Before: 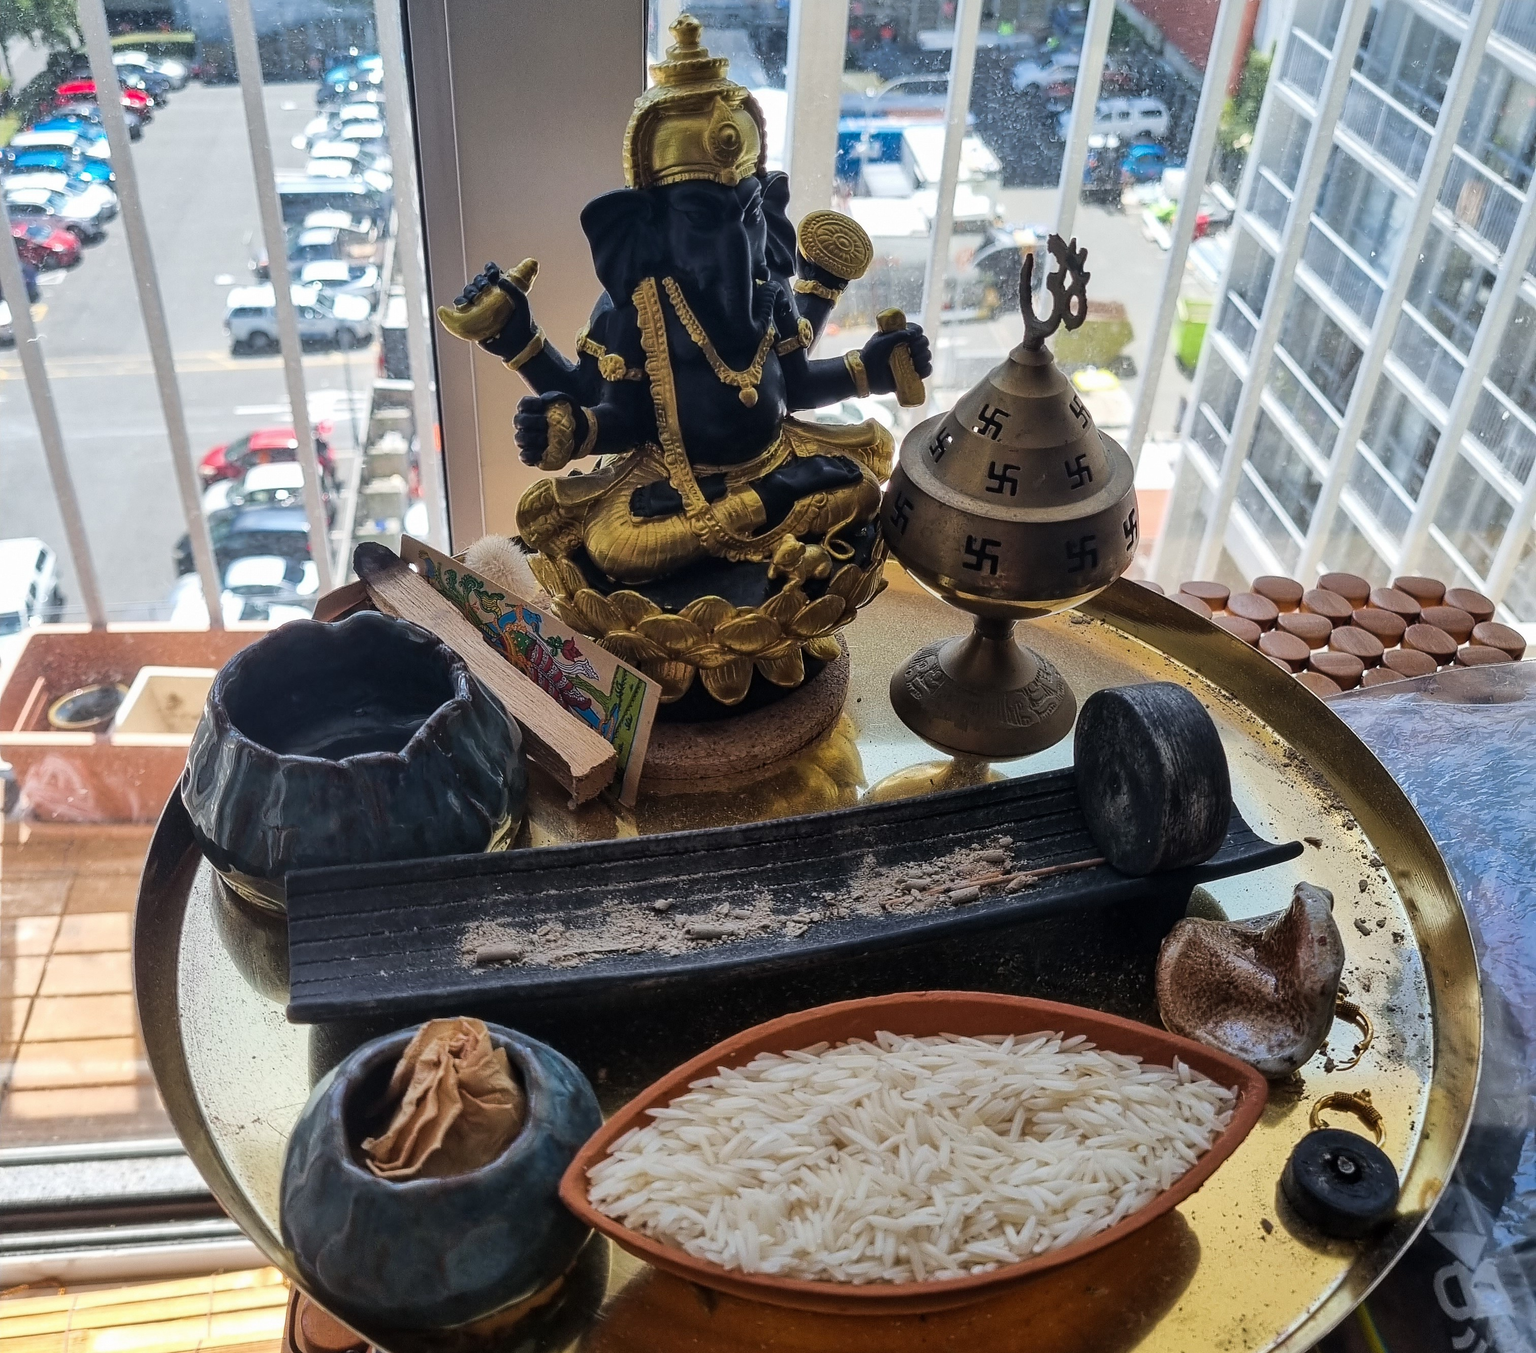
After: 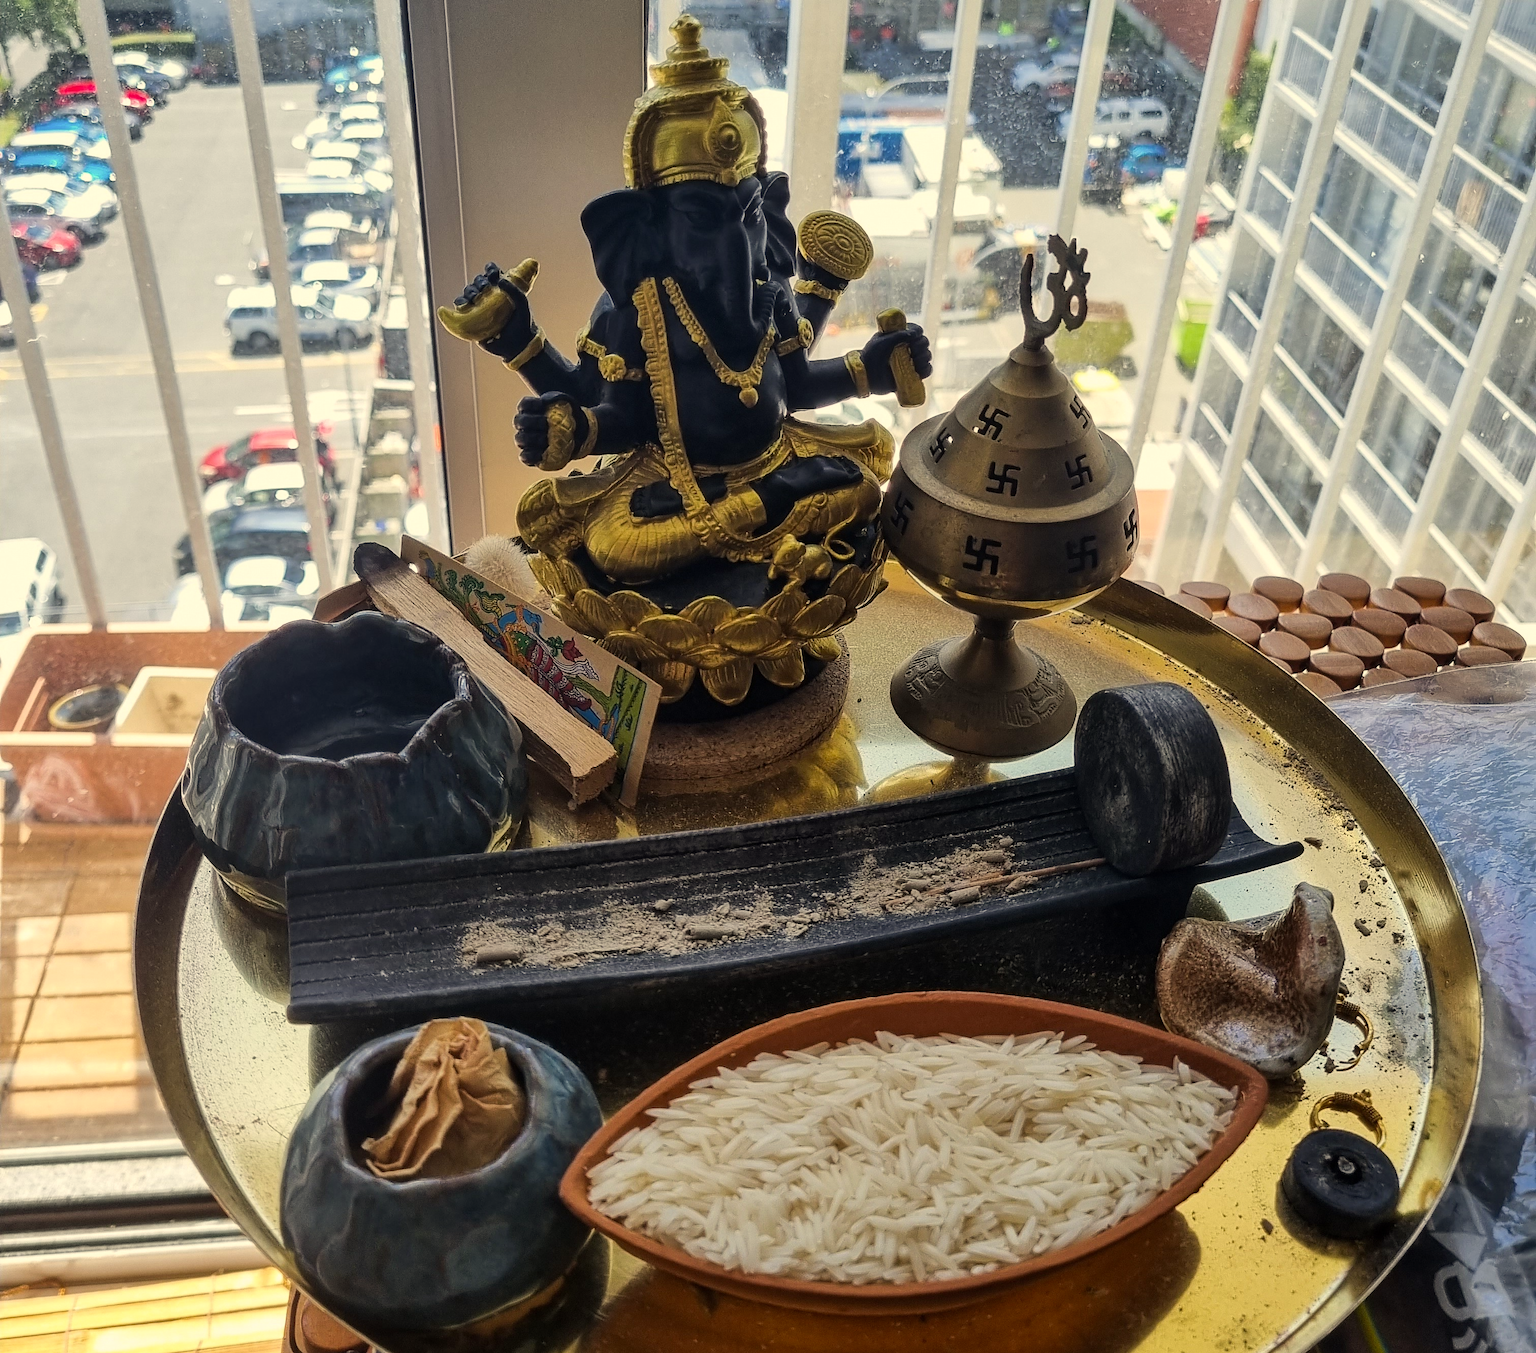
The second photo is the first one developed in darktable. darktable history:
color correction: highlights a* 1.44, highlights b* 17.94
